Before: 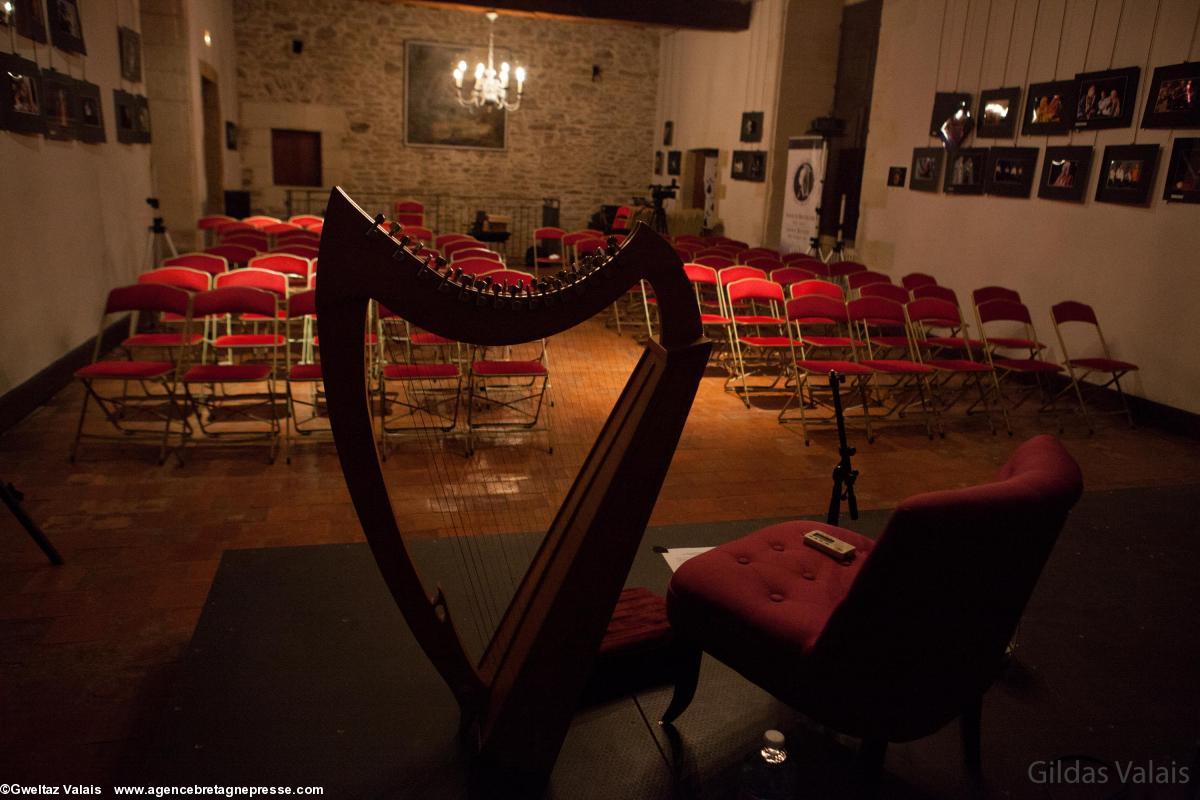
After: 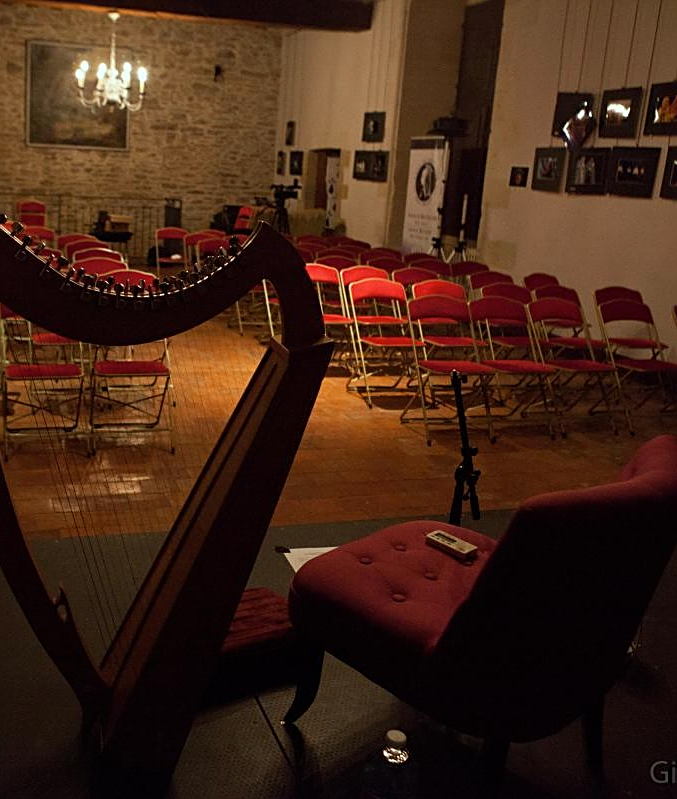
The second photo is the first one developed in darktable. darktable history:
color correction: highlights a* -6.82, highlights b* 0.405
sharpen: on, module defaults
crop: left 31.58%, top 0.001%, right 11.957%
